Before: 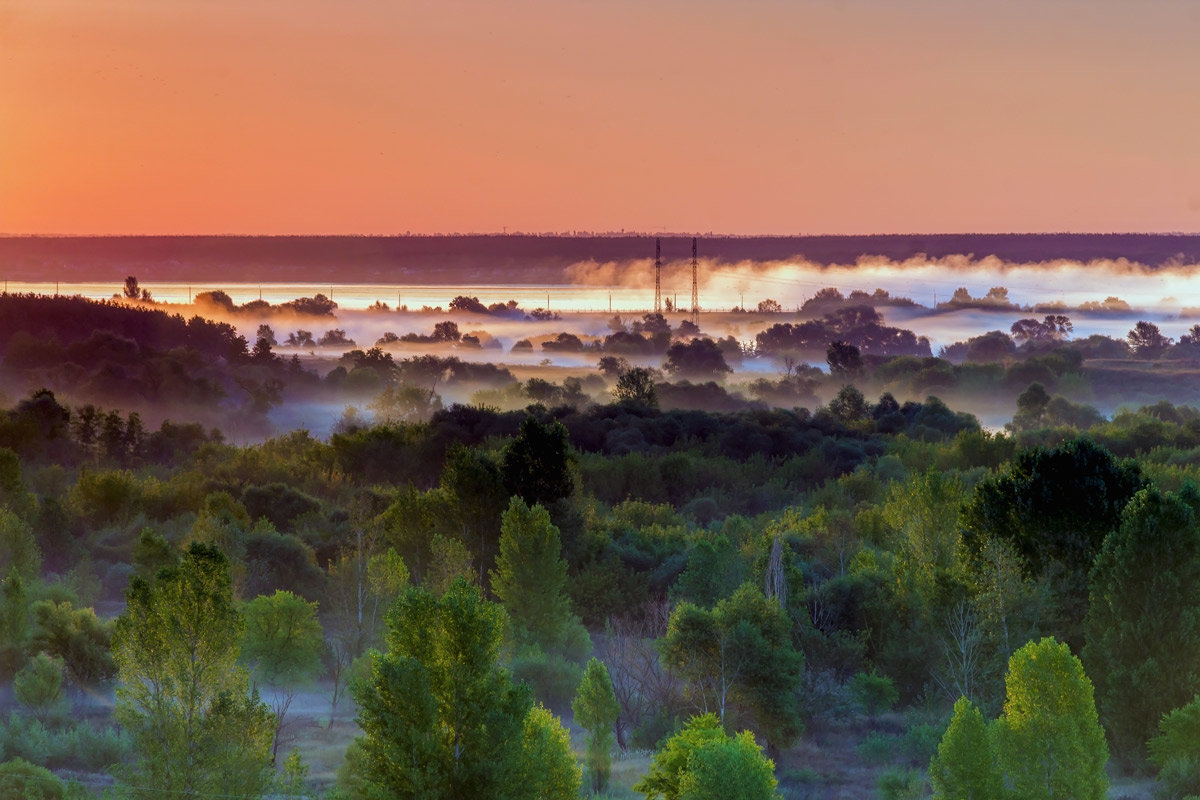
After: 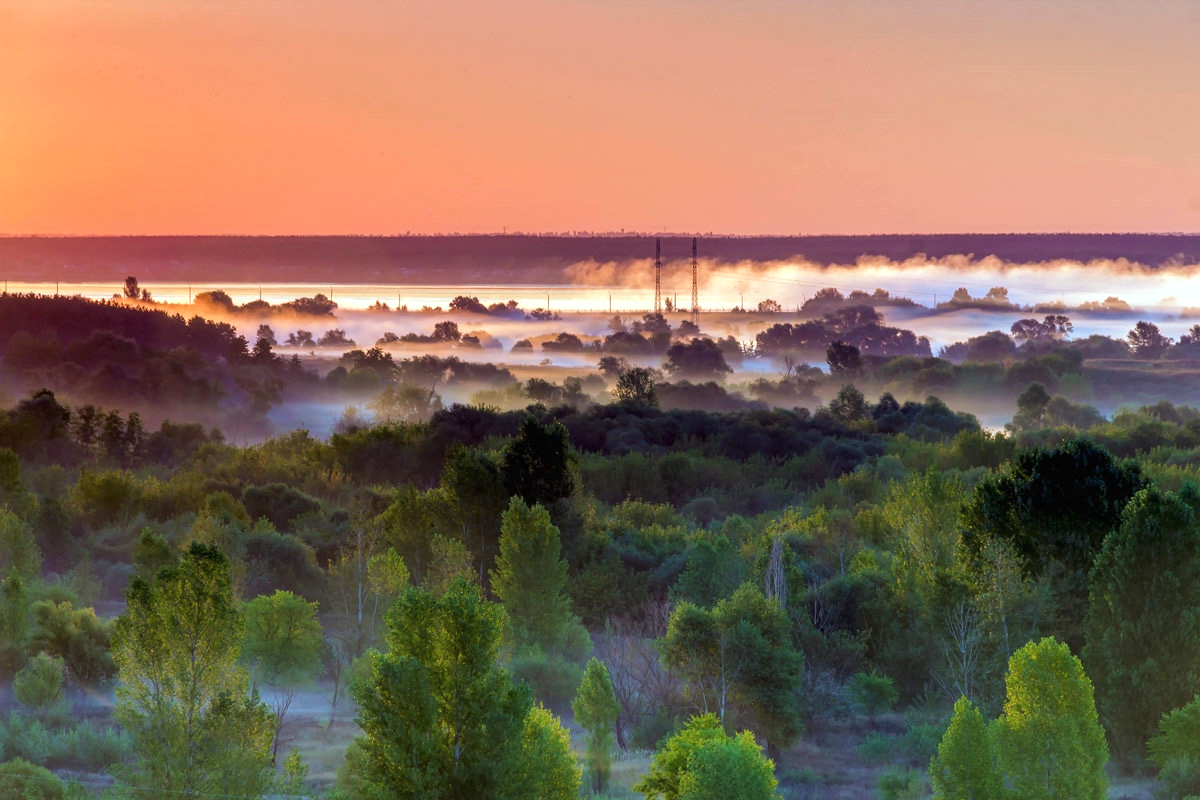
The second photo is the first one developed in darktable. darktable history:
exposure: exposure 0.376 EV, compensate highlight preservation false
